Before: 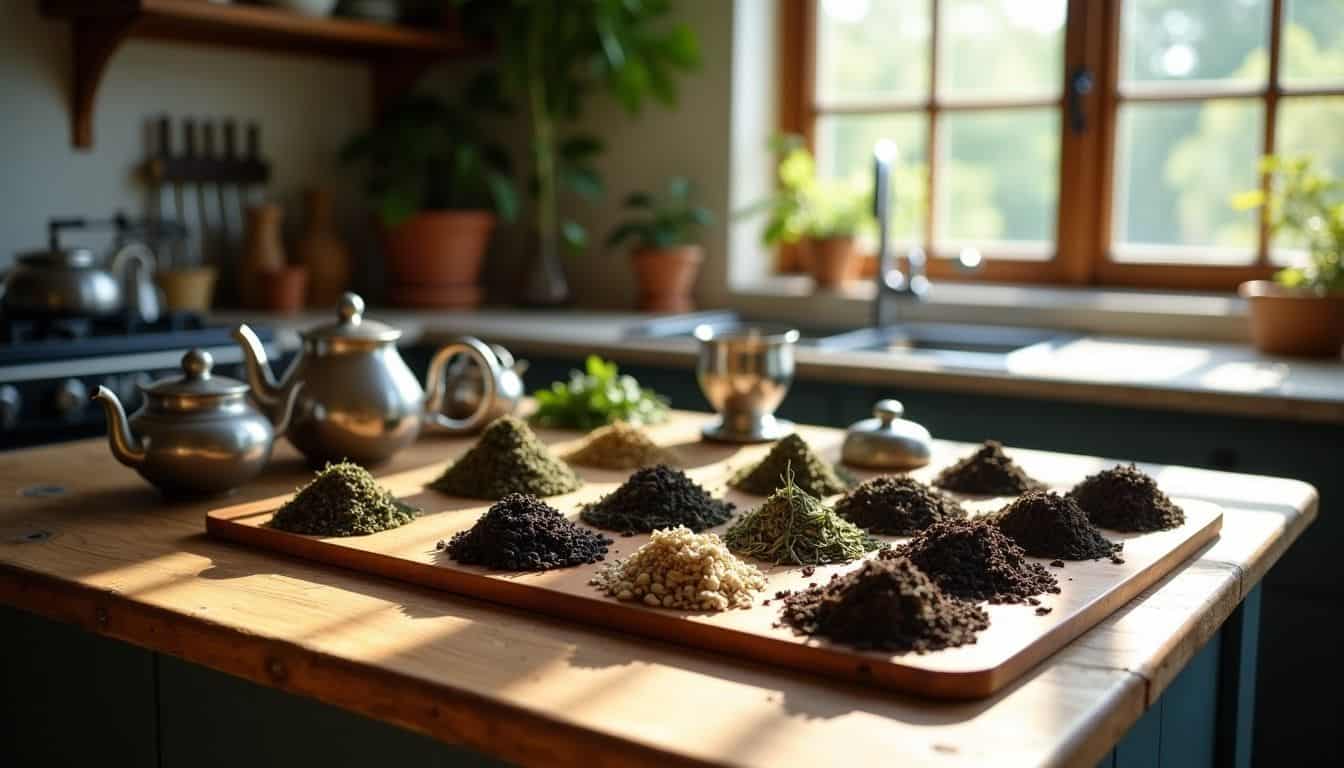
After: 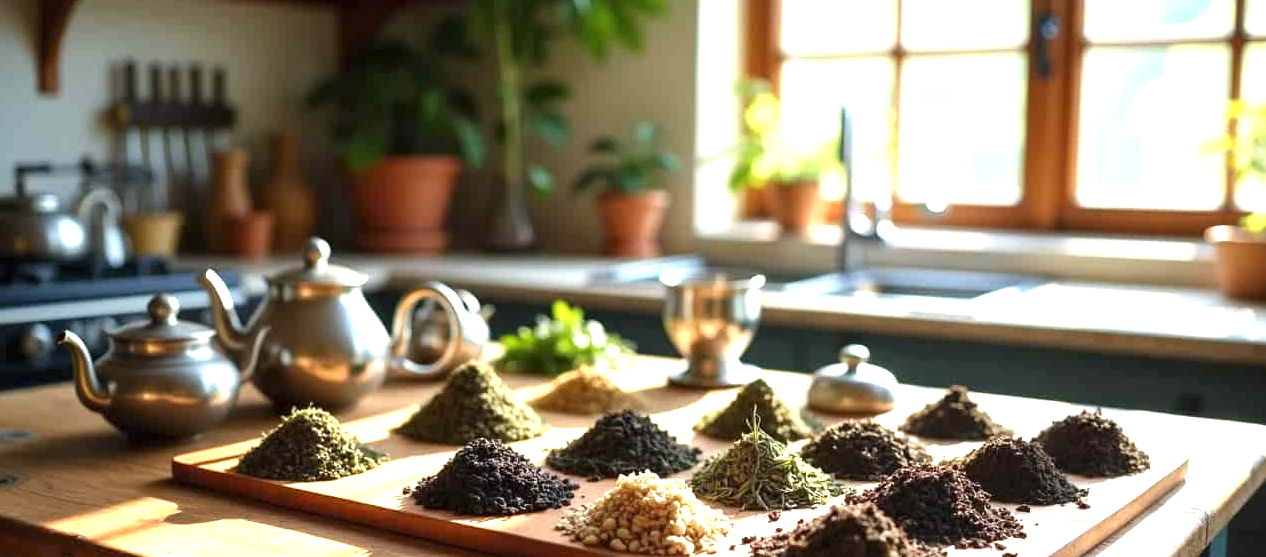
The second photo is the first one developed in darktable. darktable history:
crop: left 2.565%, top 7.237%, right 3.205%, bottom 20.15%
exposure: black level correction 0, exposure 1.199 EV, compensate exposure bias true, compensate highlight preservation false
